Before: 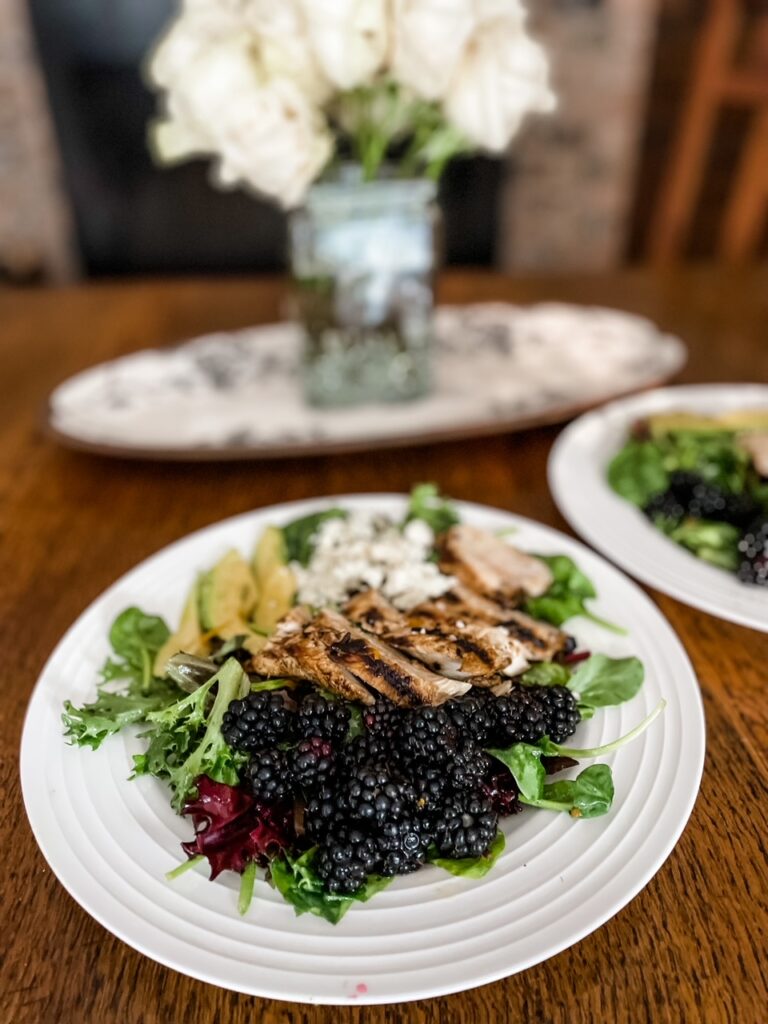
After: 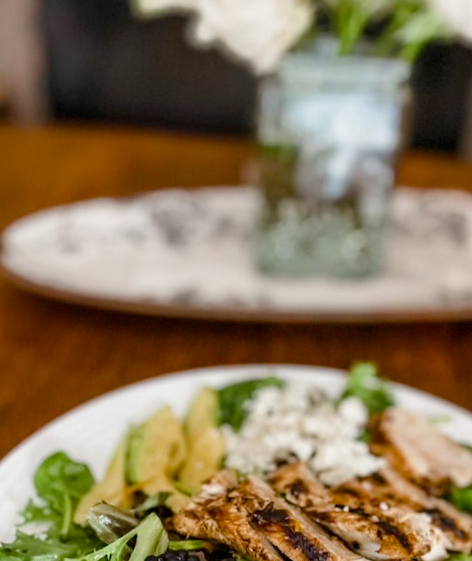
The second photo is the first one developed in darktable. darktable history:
exposure: exposure 0.127 EV, compensate highlight preservation false
color balance rgb: perceptual saturation grading › global saturation 20%, perceptual saturation grading › highlights -25.536%, perceptual saturation grading › shadows 24.397%, contrast -10.244%
crop and rotate: angle -6.53°, left 2.245%, top 6.907%, right 27.33%, bottom 30.284%
